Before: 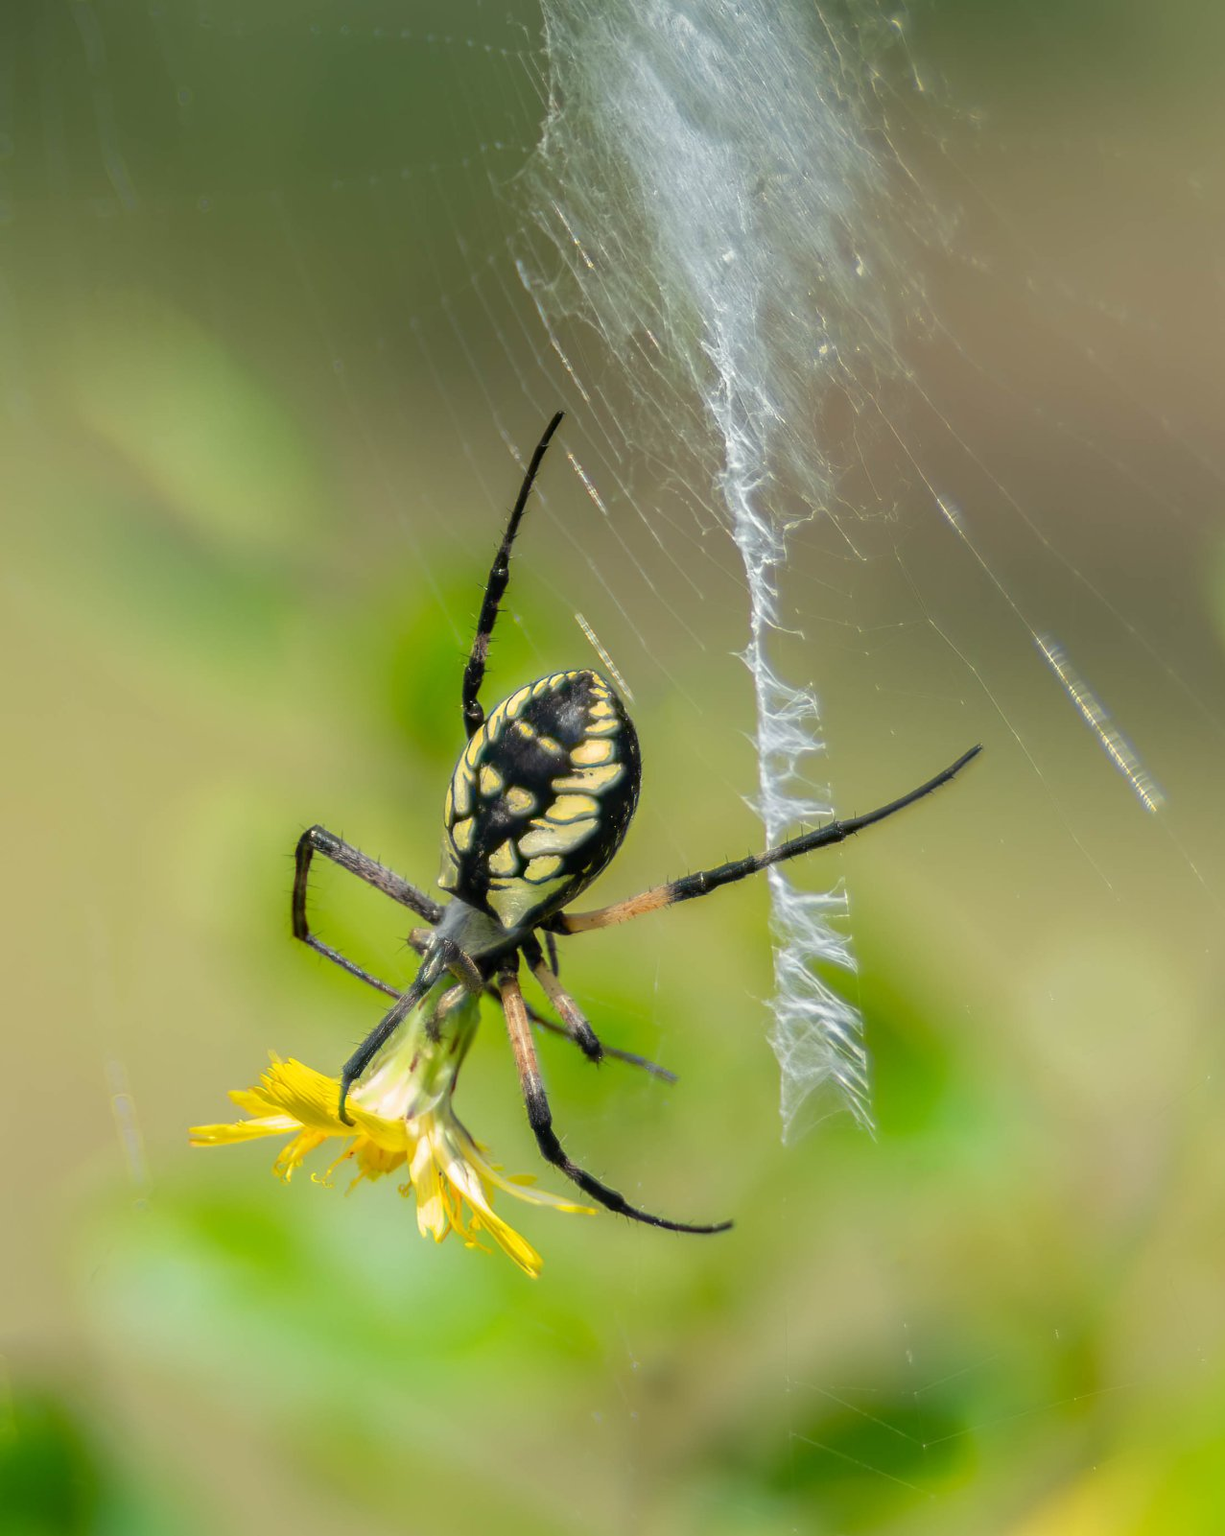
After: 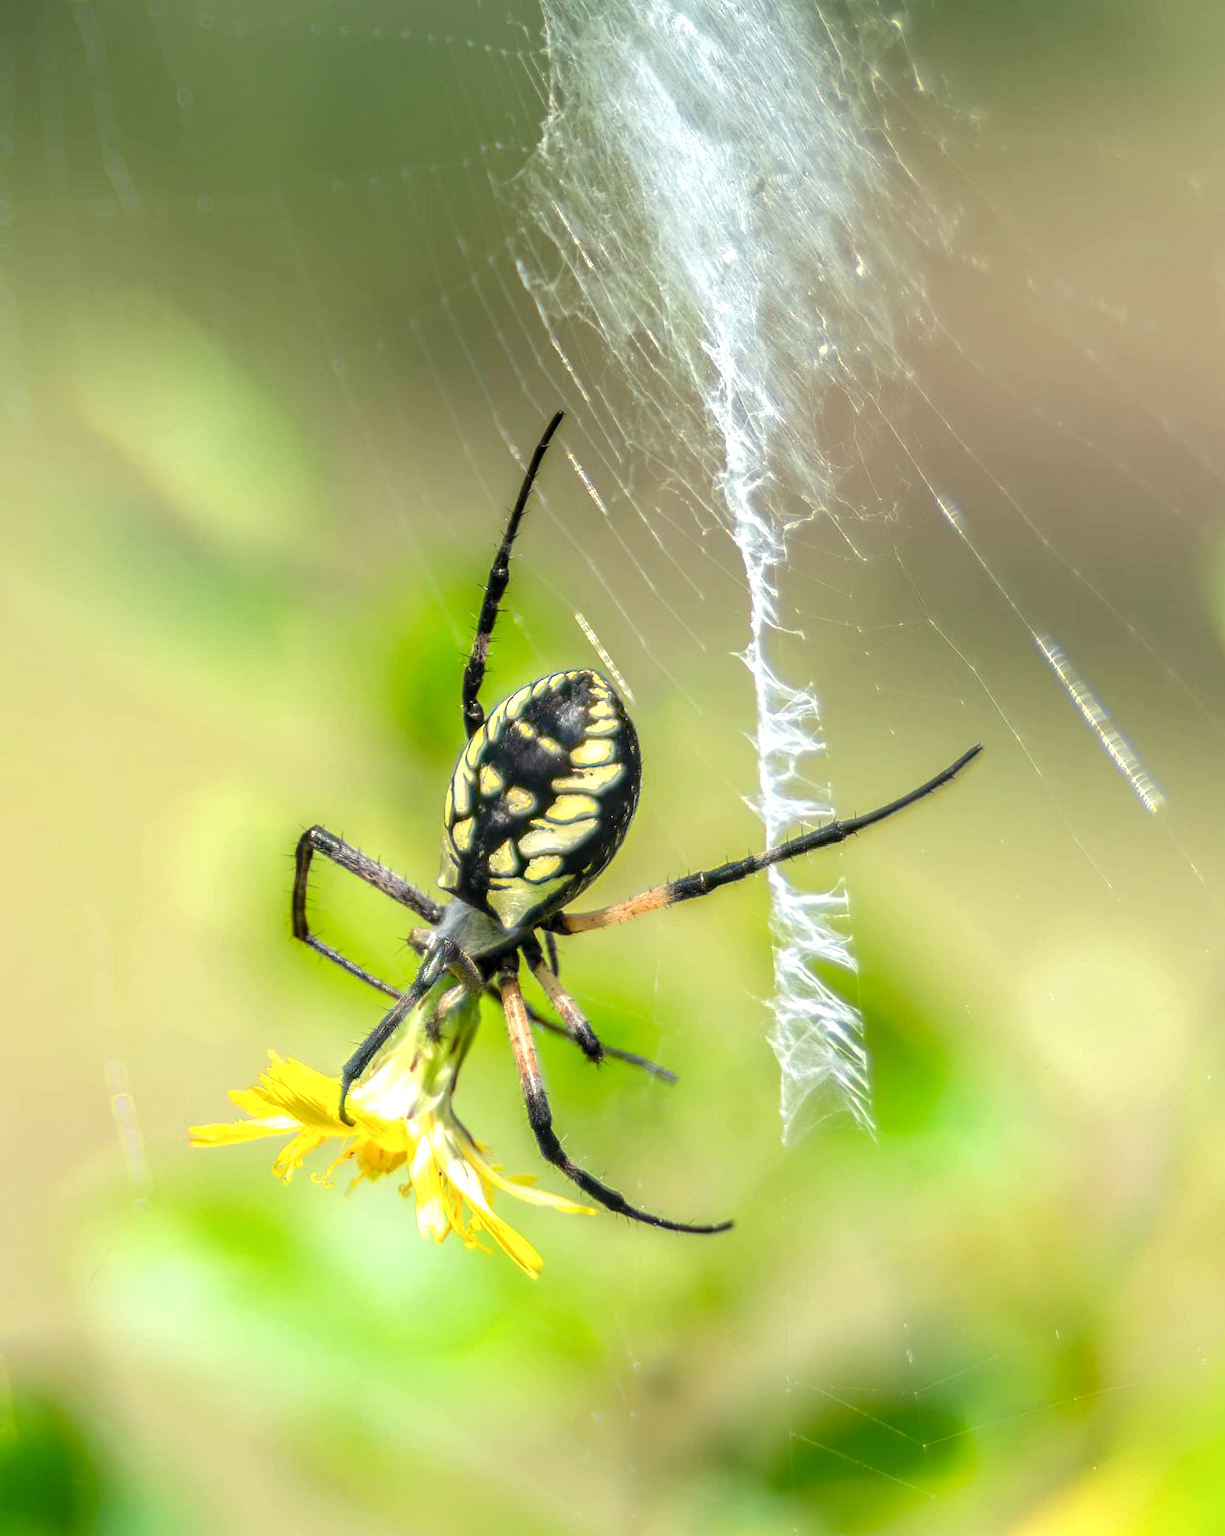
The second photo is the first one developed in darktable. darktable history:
local contrast: detail 130%
exposure: black level correction 0, exposure 0.691 EV, compensate highlight preservation false
tone equalizer: -7 EV 0.126 EV, edges refinement/feathering 500, mask exposure compensation -1.57 EV, preserve details no
